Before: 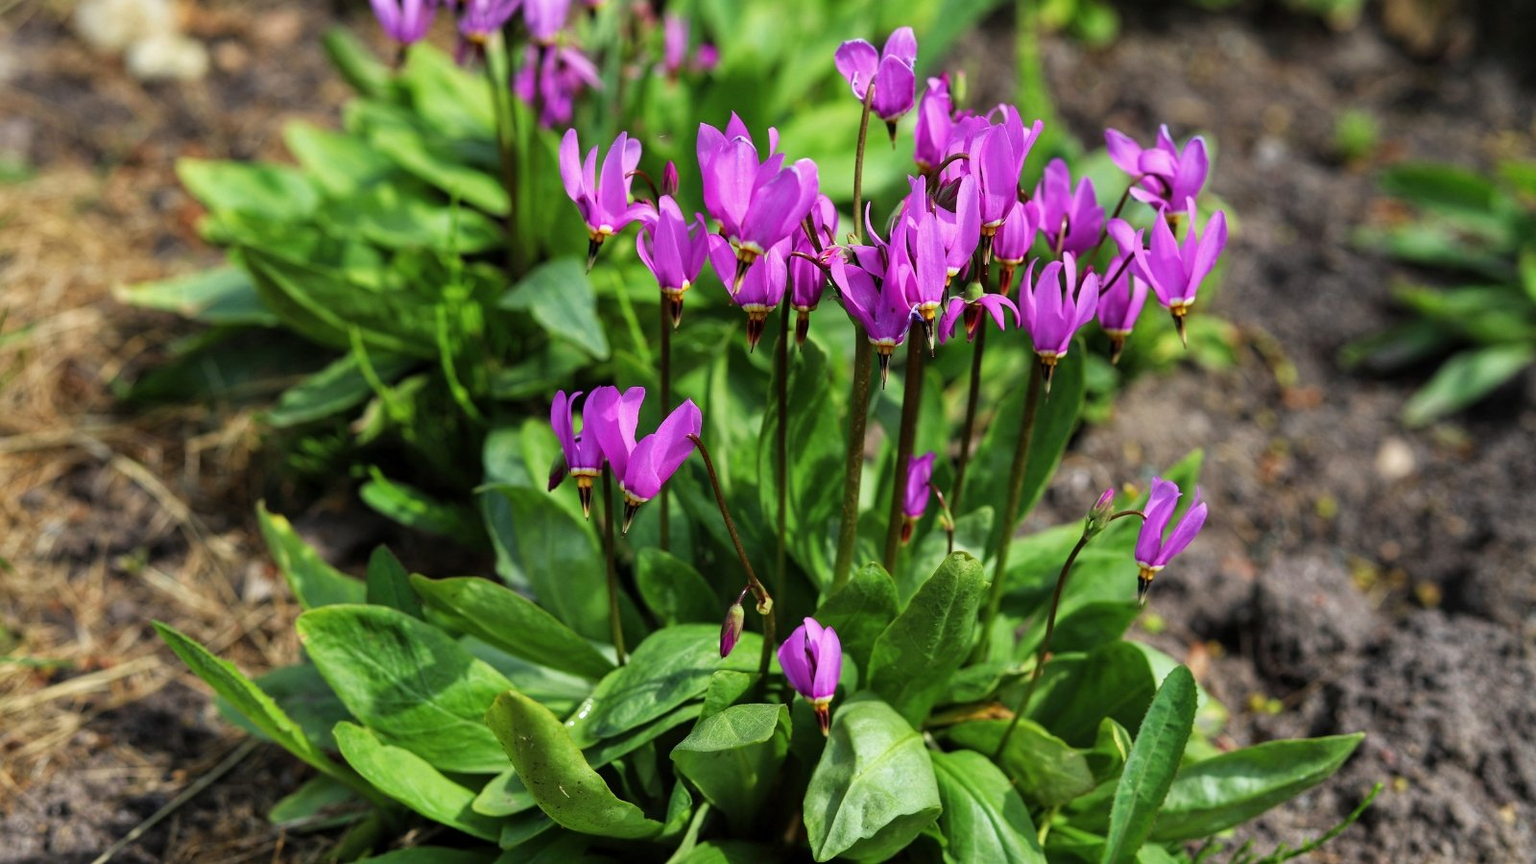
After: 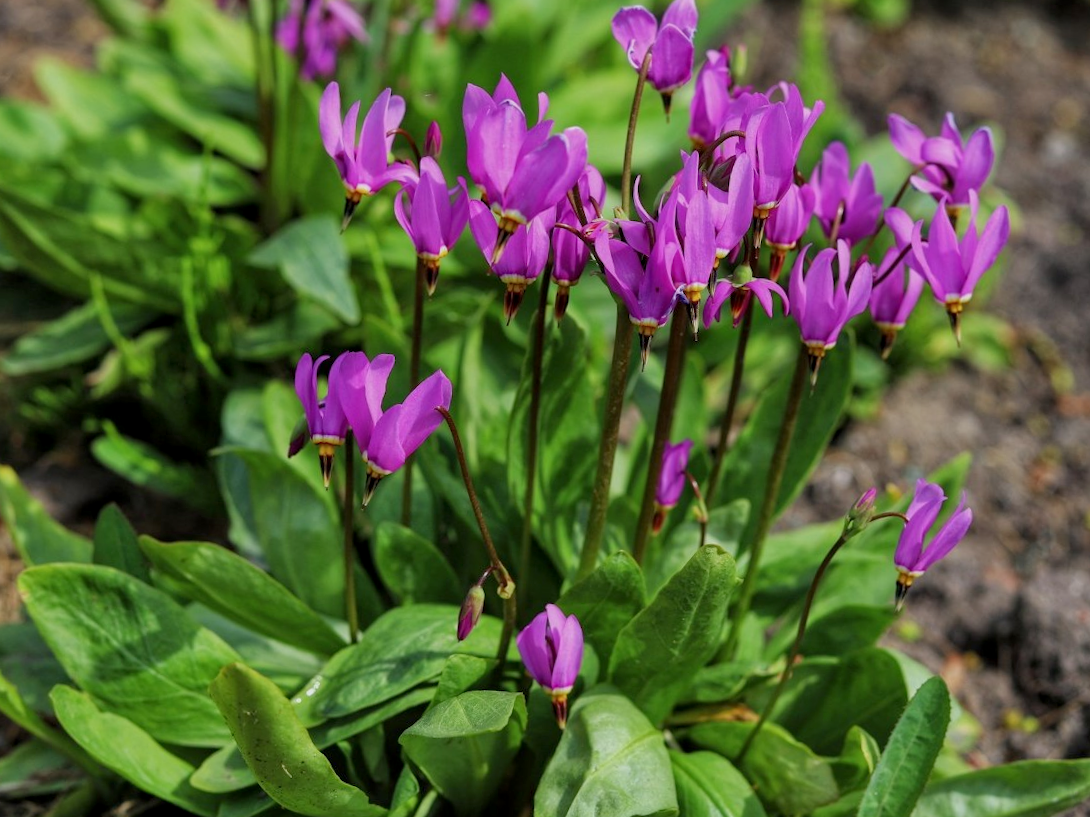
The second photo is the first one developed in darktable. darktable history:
crop and rotate: angle -3.27°, left 14.277%, top 0.028%, right 10.766%, bottom 0.028%
tone equalizer: -8 EV 0.25 EV, -7 EV 0.417 EV, -6 EV 0.417 EV, -5 EV 0.25 EV, -3 EV -0.25 EV, -2 EV -0.417 EV, -1 EV -0.417 EV, +0 EV -0.25 EV, edges refinement/feathering 500, mask exposure compensation -1.57 EV, preserve details guided filter
local contrast: highlights 100%, shadows 100%, detail 120%, midtone range 0.2
